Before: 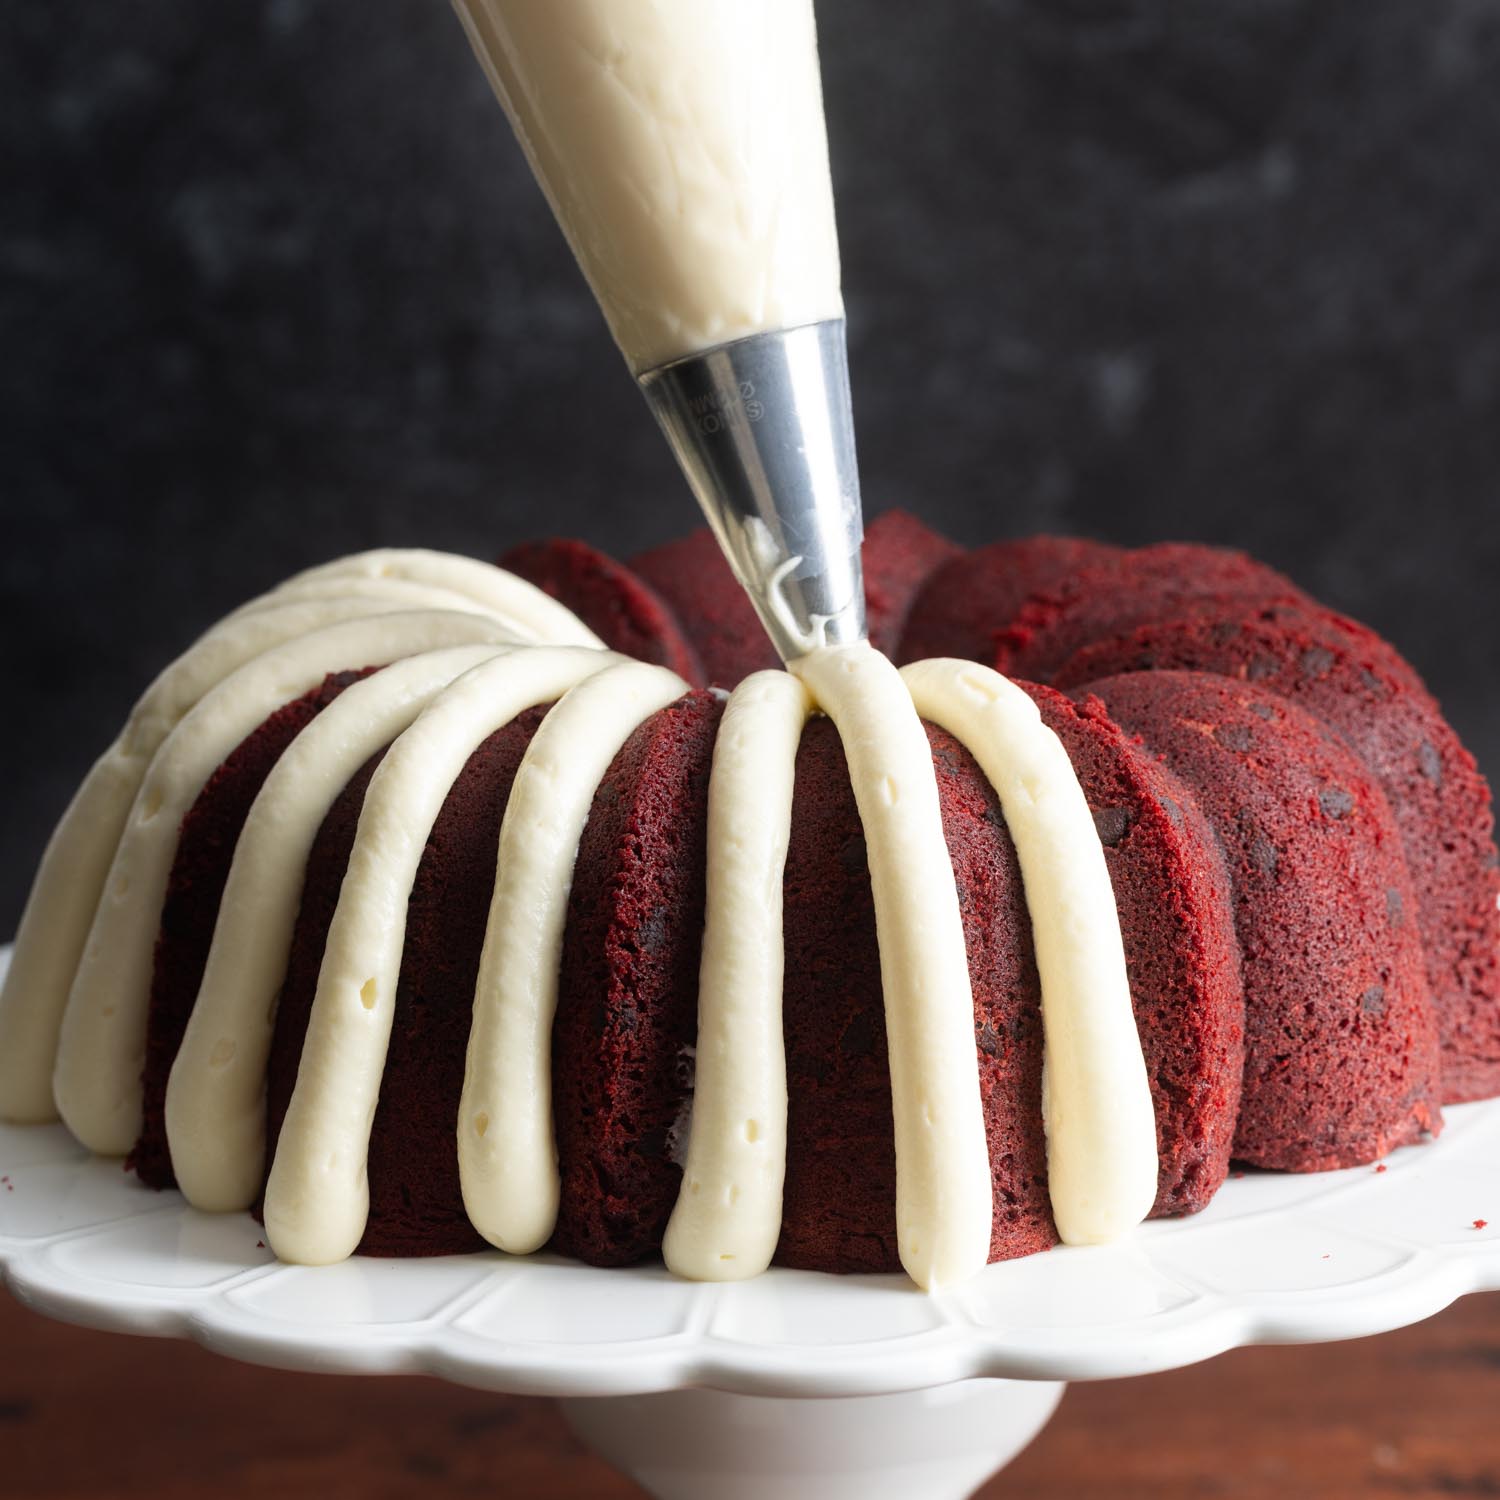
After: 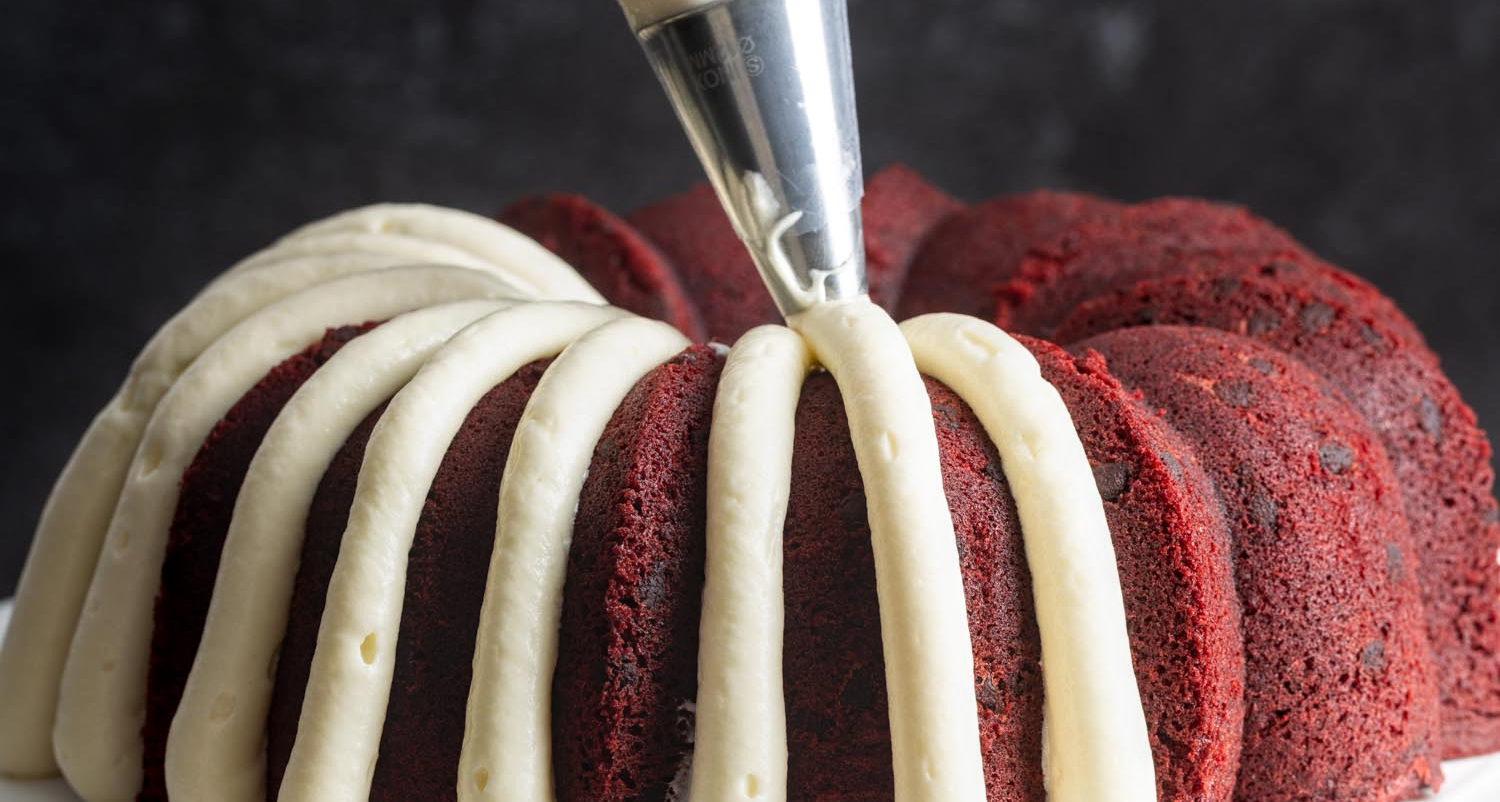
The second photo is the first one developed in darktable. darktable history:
local contrast: on, module defaults
crop and rotate: top 23.043%, bottom 23.437%
